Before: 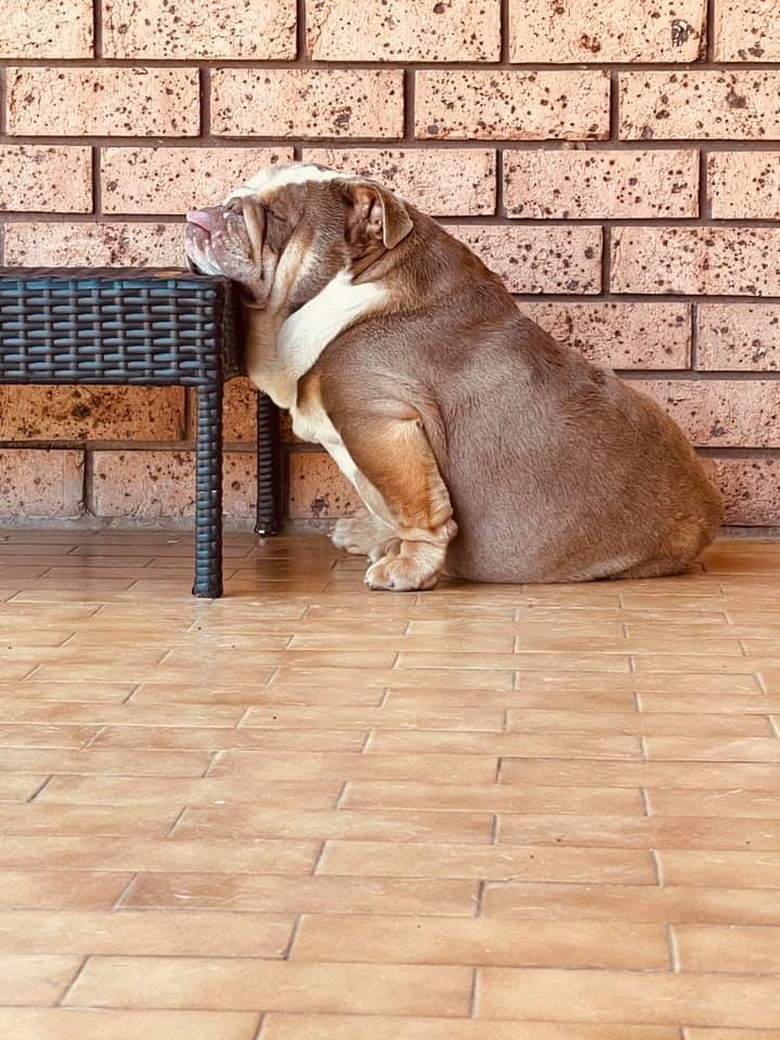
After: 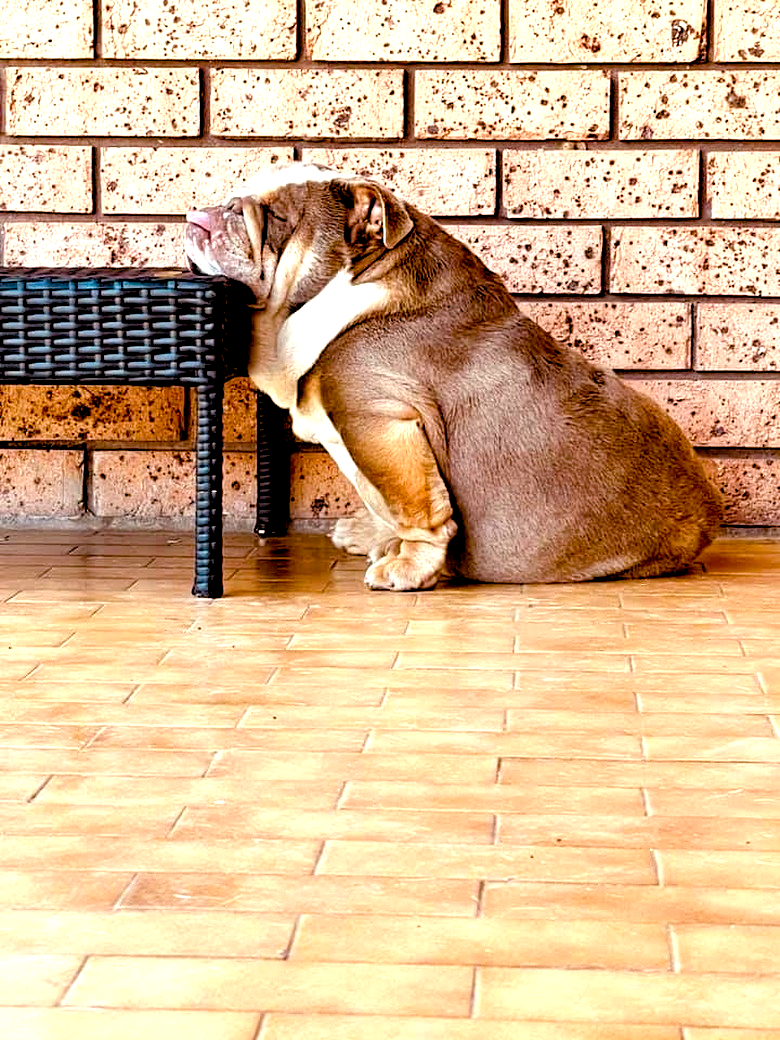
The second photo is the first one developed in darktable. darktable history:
levels: levels [0.062, 0.494, 0.925]
exposure: black level correction 0.038, exposure 0.5 EV, compensate highlight preservation false
color balance rgb: perceptual saturation grading › global saturation 1.886%, perceptual saturation grading › highlights -1.463%, perceptual saturation grading › mid-tones 4.003%, perceptual saturation grading › shadows 8.73%, global vibrance 25.043%
